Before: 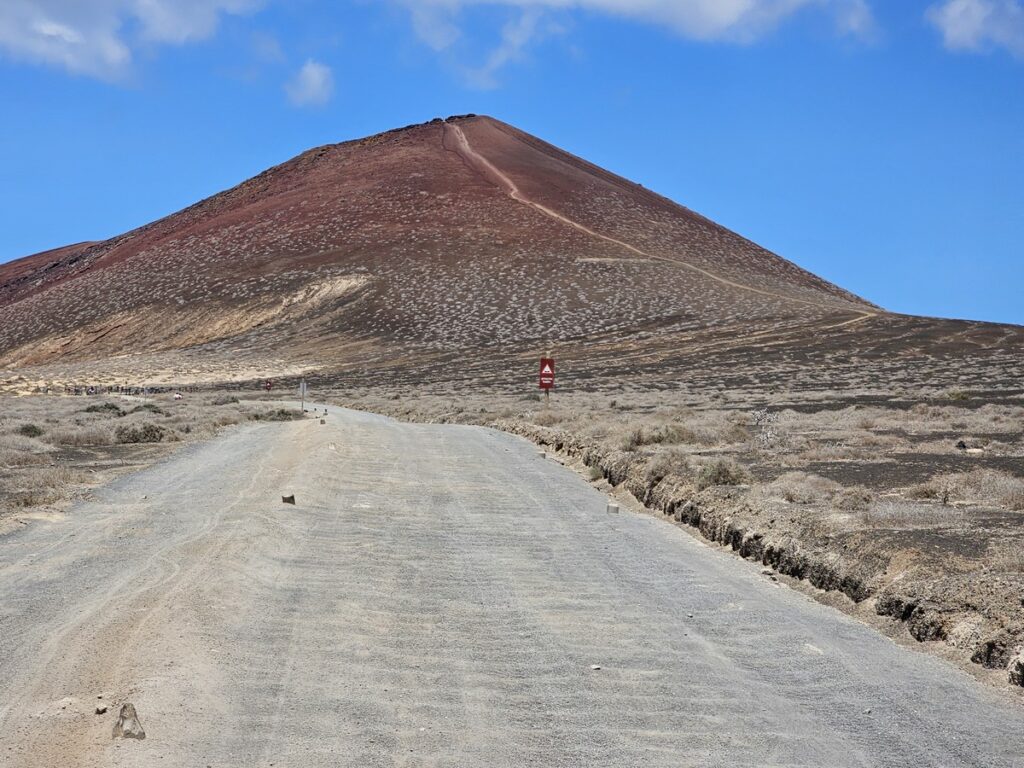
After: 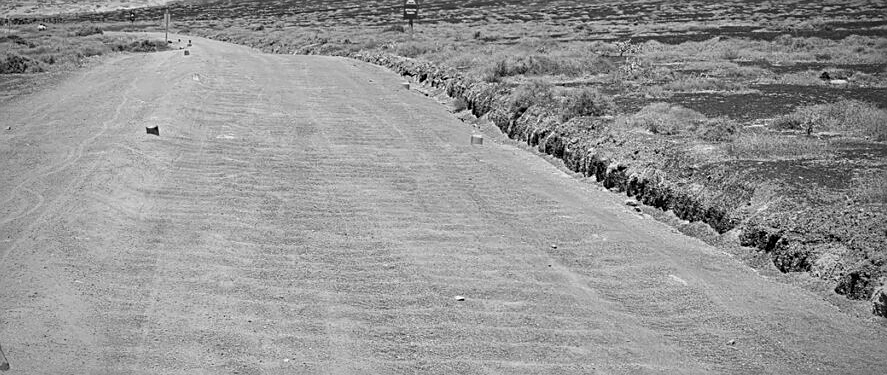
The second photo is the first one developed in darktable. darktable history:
monochrome: a 32, b 64, size 2.3
crop and rotate: left 13.306%, top 48.129%, bottom 2.928%
sharpen: on, module defaults
vignetting: fall-off start 71.74%
